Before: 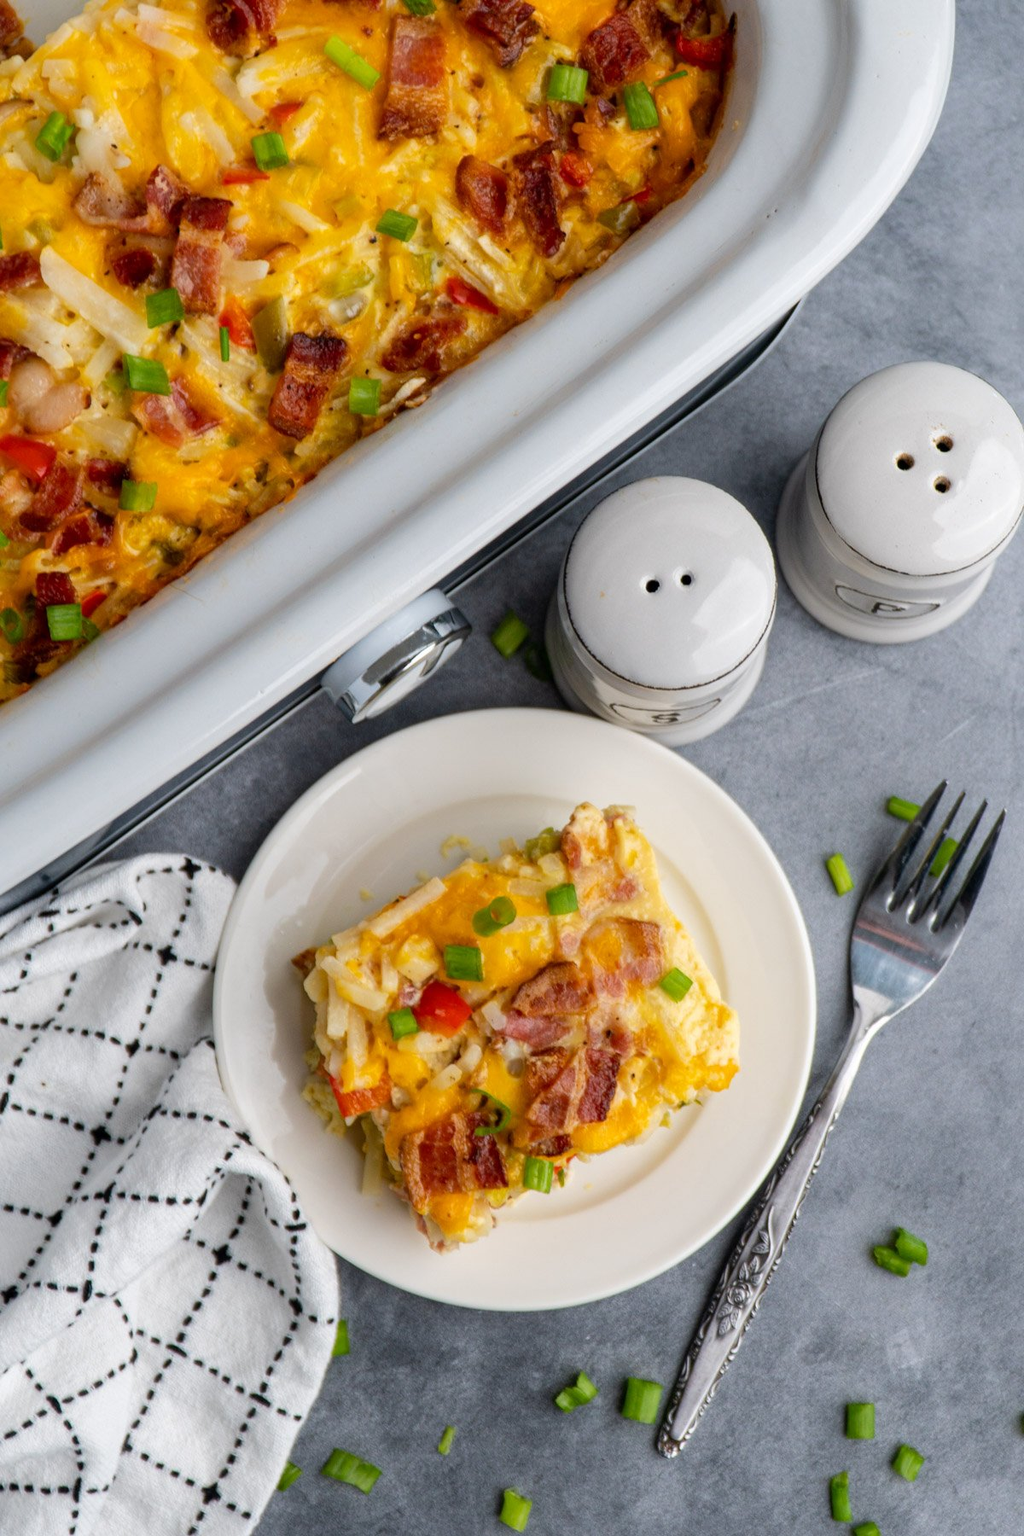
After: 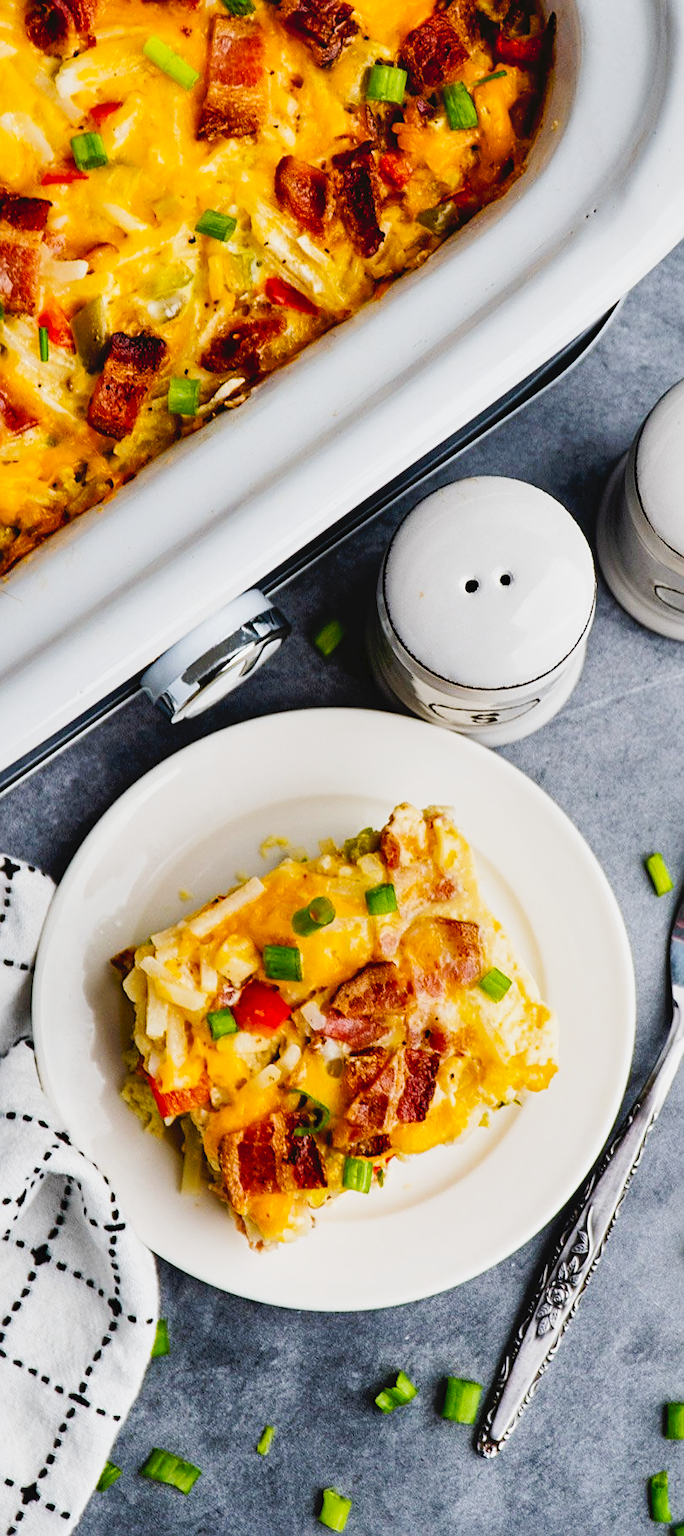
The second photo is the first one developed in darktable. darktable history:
crop and rotate: left 17.732%, right 15.423%
tone curve: curves: ch0 [(0, 0) (0.003, 0.047) (0.011, 0.051) (0.025, 0.051) (0.044, 0.057) (0.069, 0.068) (0.1, 0.076) (0.136, 0.108) (0.177, 0.166) (0.224, 0.229) (0.277, 0.299) (0.335, 0.364) (0.399, 0.46) (0.468, 0.553) (0.543, 0.639) (0.623, 0.724) (0.709, 0.808) (0.801, 0.886) (0.898, 0.954) (1, 1)], preserve colors none
sharpen: on, module defaults
shadows and highlights: soften with gaussian
sigmoid: contrast 1.7
